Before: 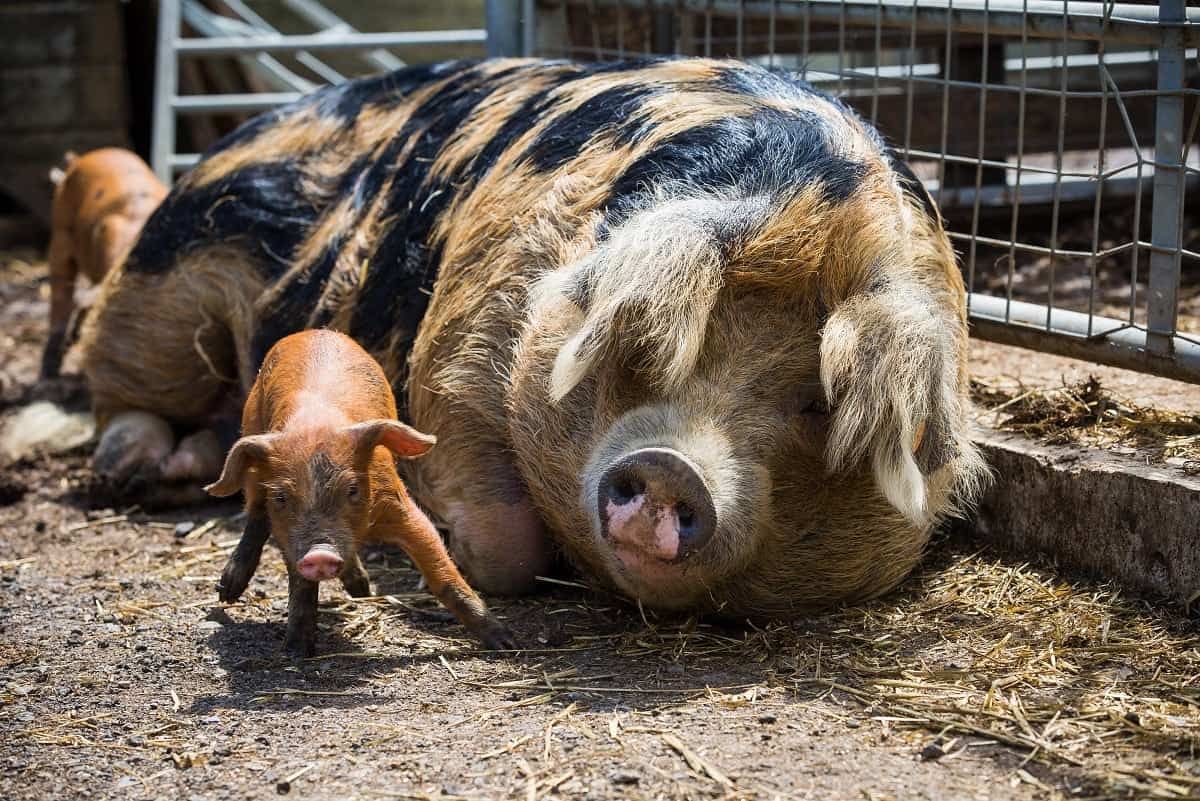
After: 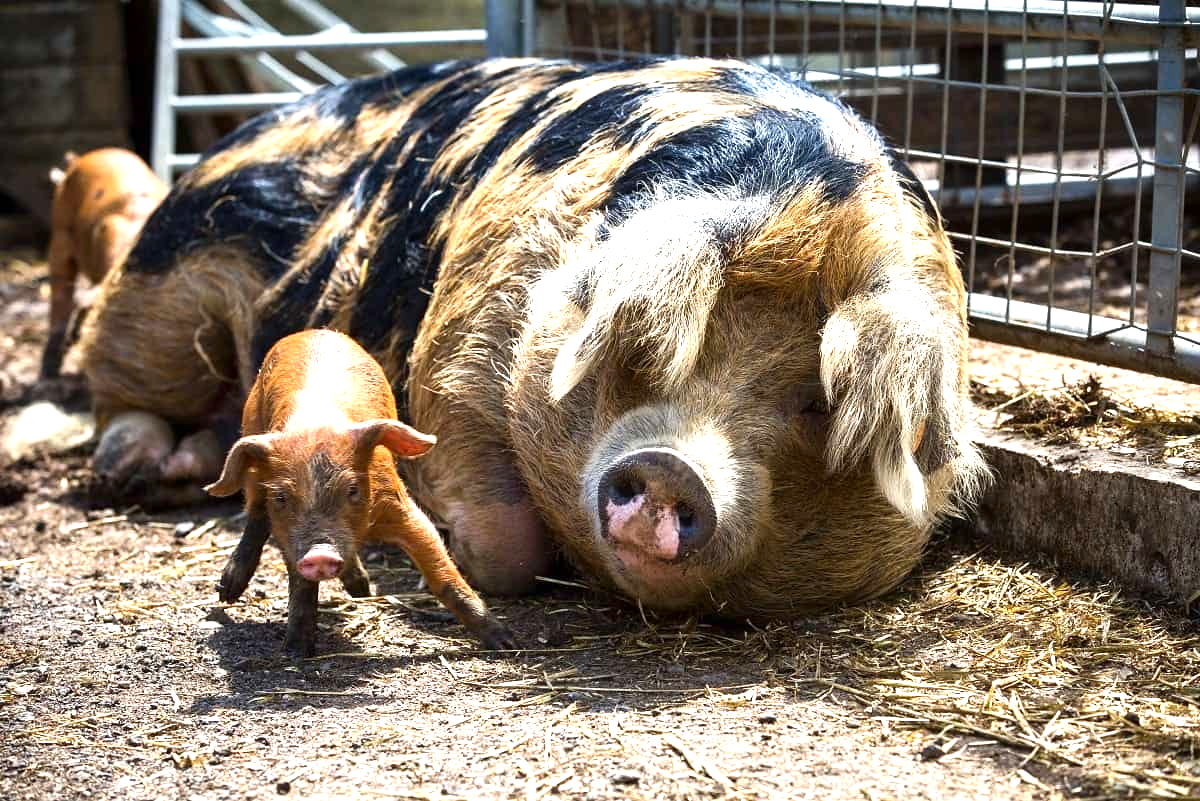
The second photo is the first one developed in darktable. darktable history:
exposure: exposure 1 EV, compensate highlight preservation false
contrast brightness saturation: brightness -0.09
